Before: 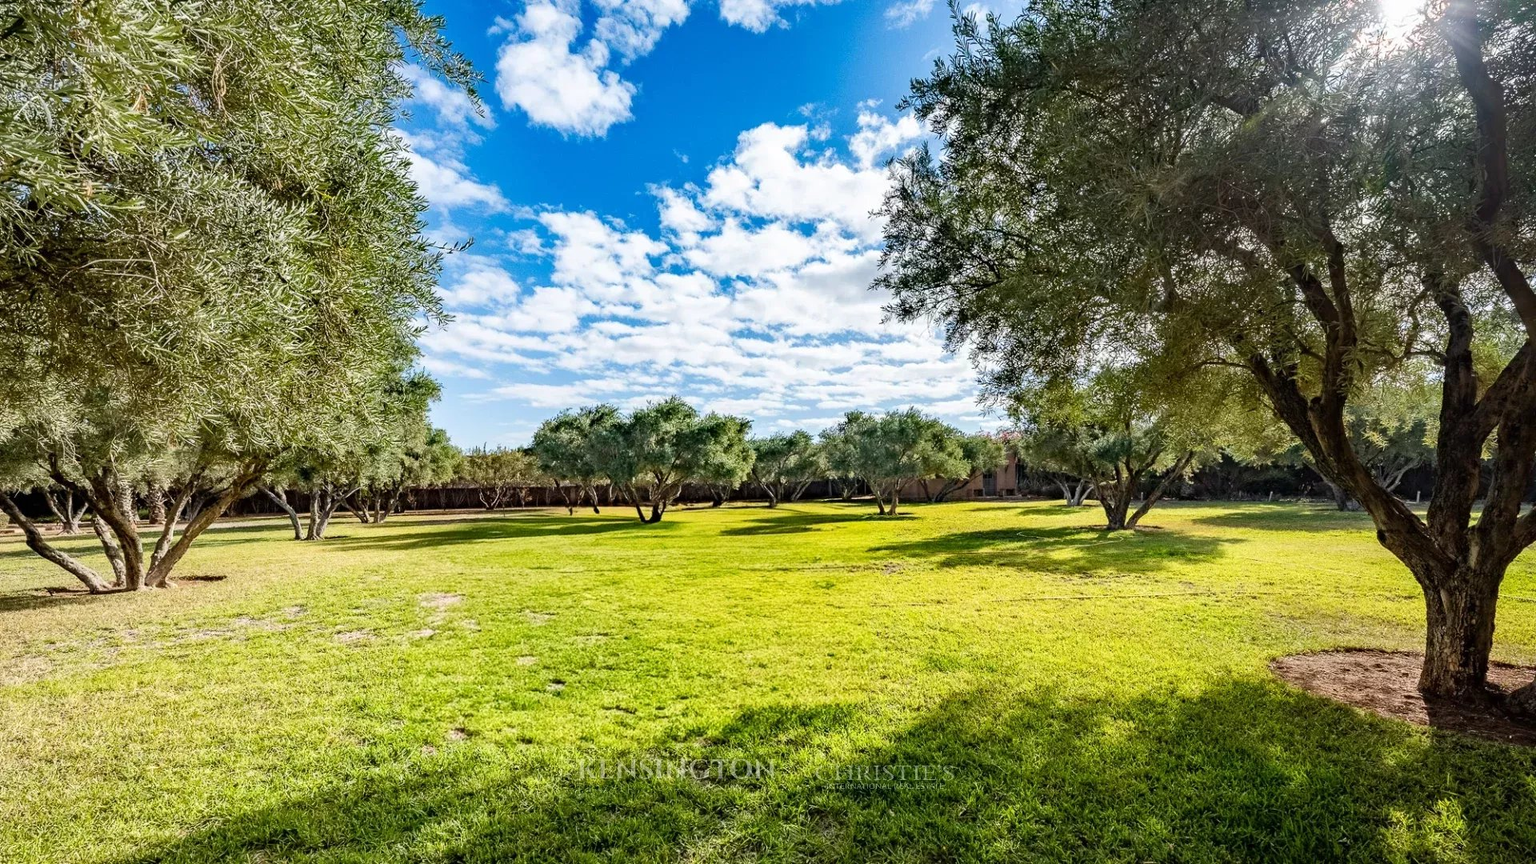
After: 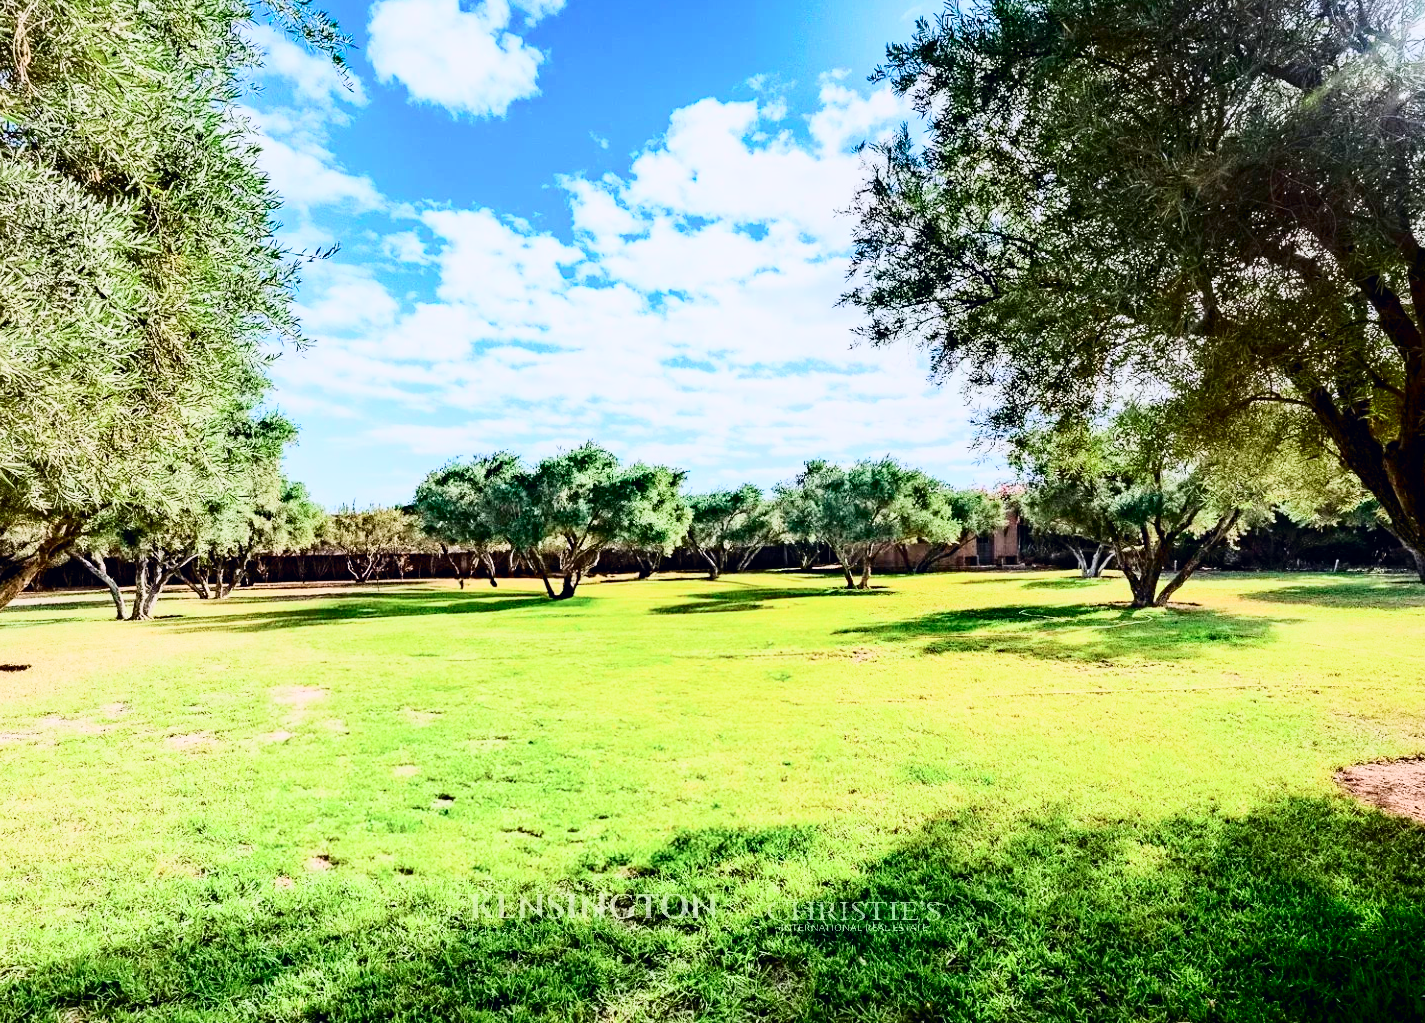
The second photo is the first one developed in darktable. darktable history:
exposure: exposure 0.781 EV, compensate highlight preservation false
shadows and highlights: shadows -70, highlights 35, soften with gaussian
filmic rgb: black relative exposure -6.98 EV, white relative exposure 5.63 EV, hardness 2.86
rotate and perspective: automatic cropping original format, crop left 0, crop top 0
crop and rotate: left 13.15%, top 5.251%, right 12.609%
tone curve: curves: ch0 [(0, 0) (0.236, 0.124) (0.373, 0.304) (0.542, 0.593) (0.737, 0.873) (1, 1)]; ch1 [(0, 0) (0.399, 0.328) (0.488, 0.484) (0.598, 0.624) (1, 1)]; ch2 [(0, 0) (0.448, 0.405) (0.523, 0.511) (0.592, 0.59) (1, 1)], color space Lab, independent channels, preserve colors none
